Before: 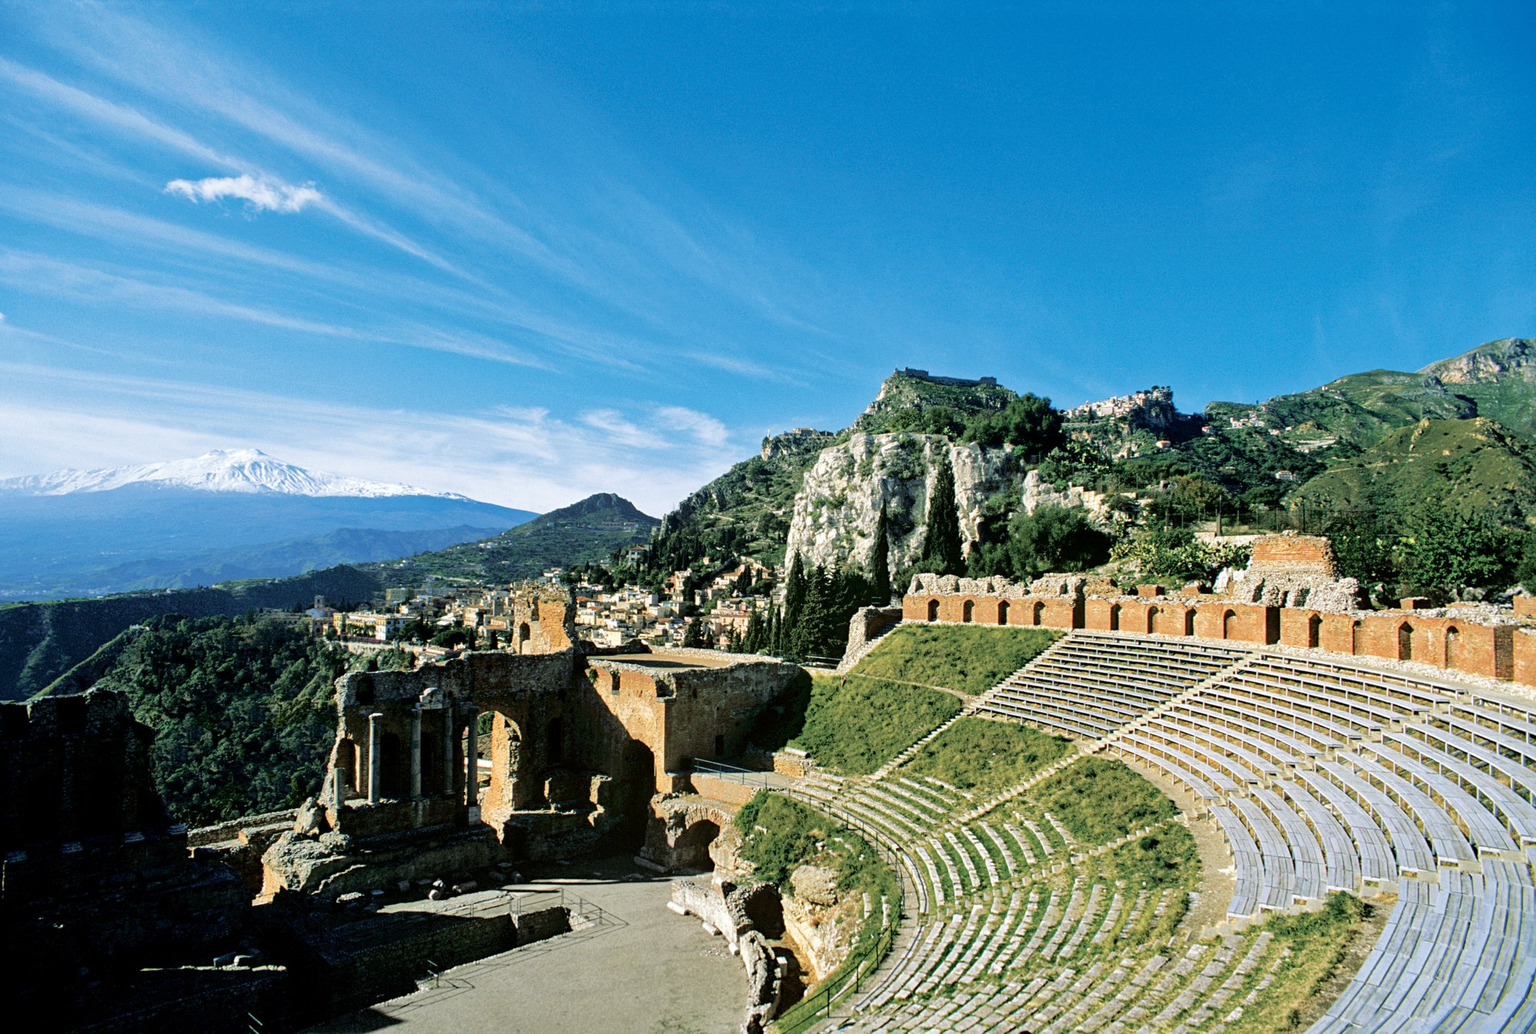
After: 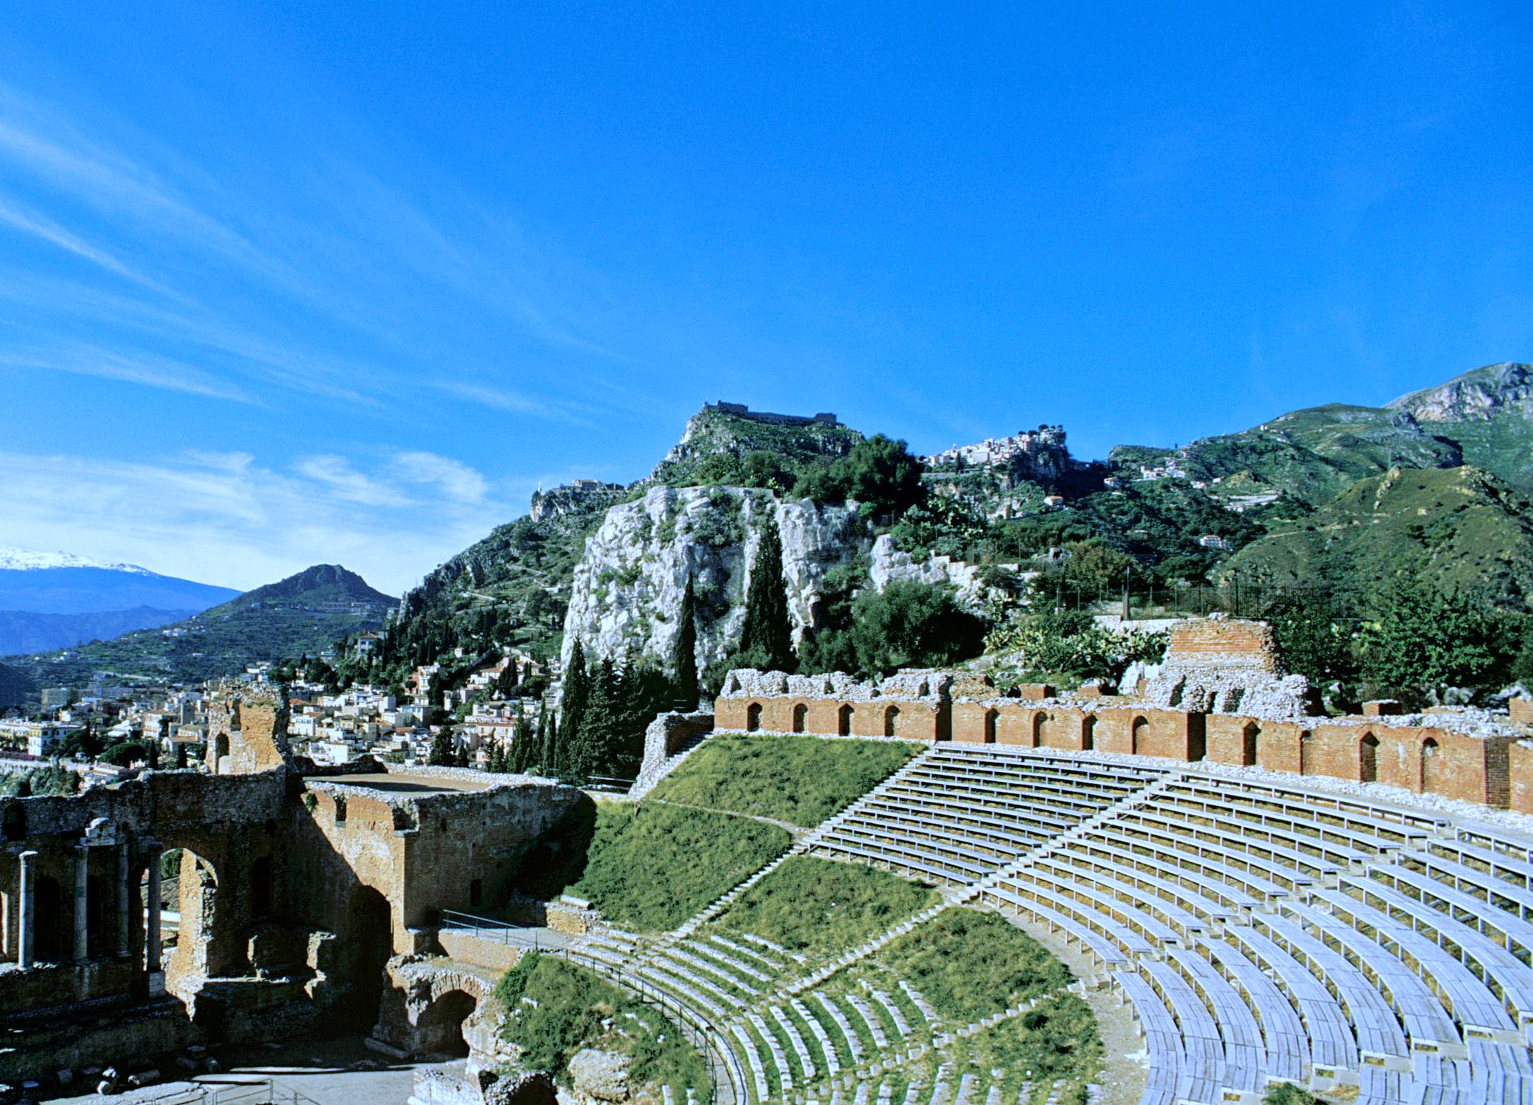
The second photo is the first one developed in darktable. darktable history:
crop: left 23.095%, top 5.827%, bottom 11.854%
white balance: red 0.871, blue 1.249
exposure: compensate highlight preservation false
